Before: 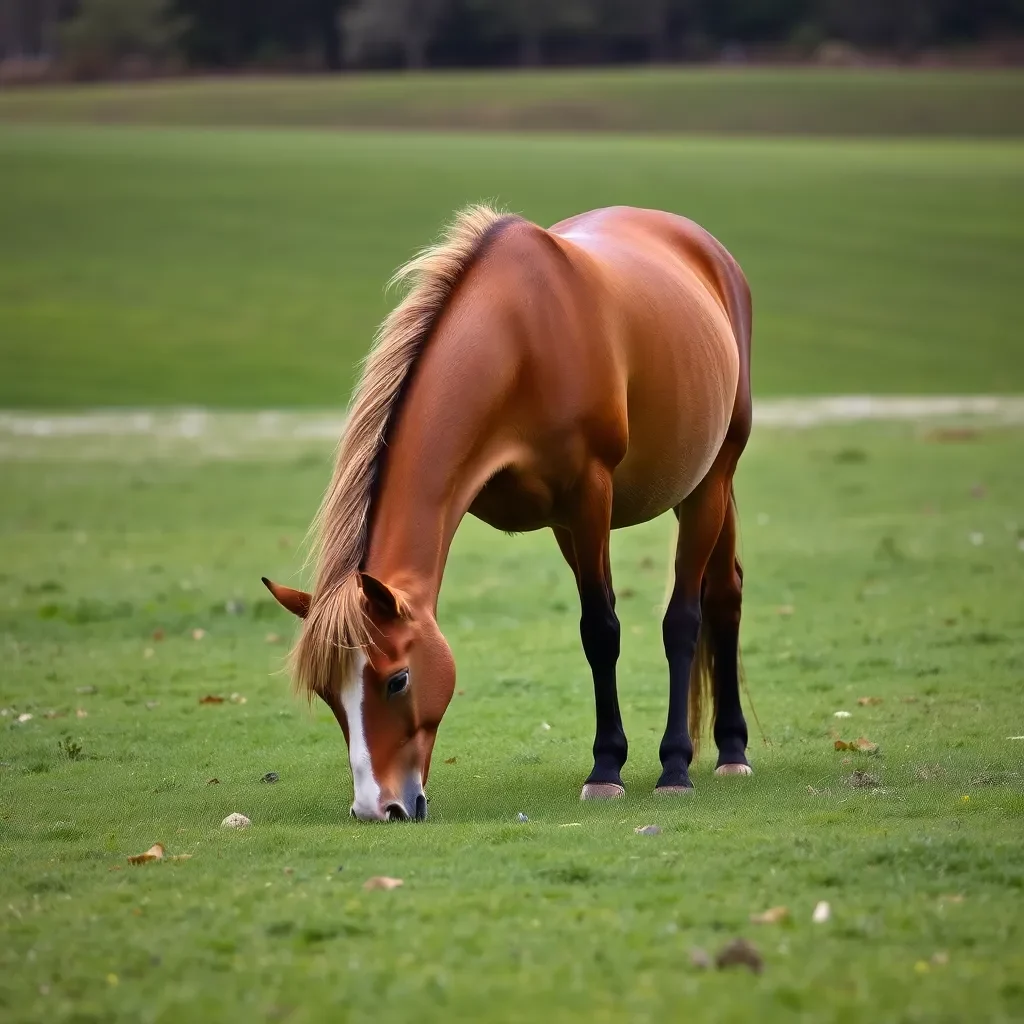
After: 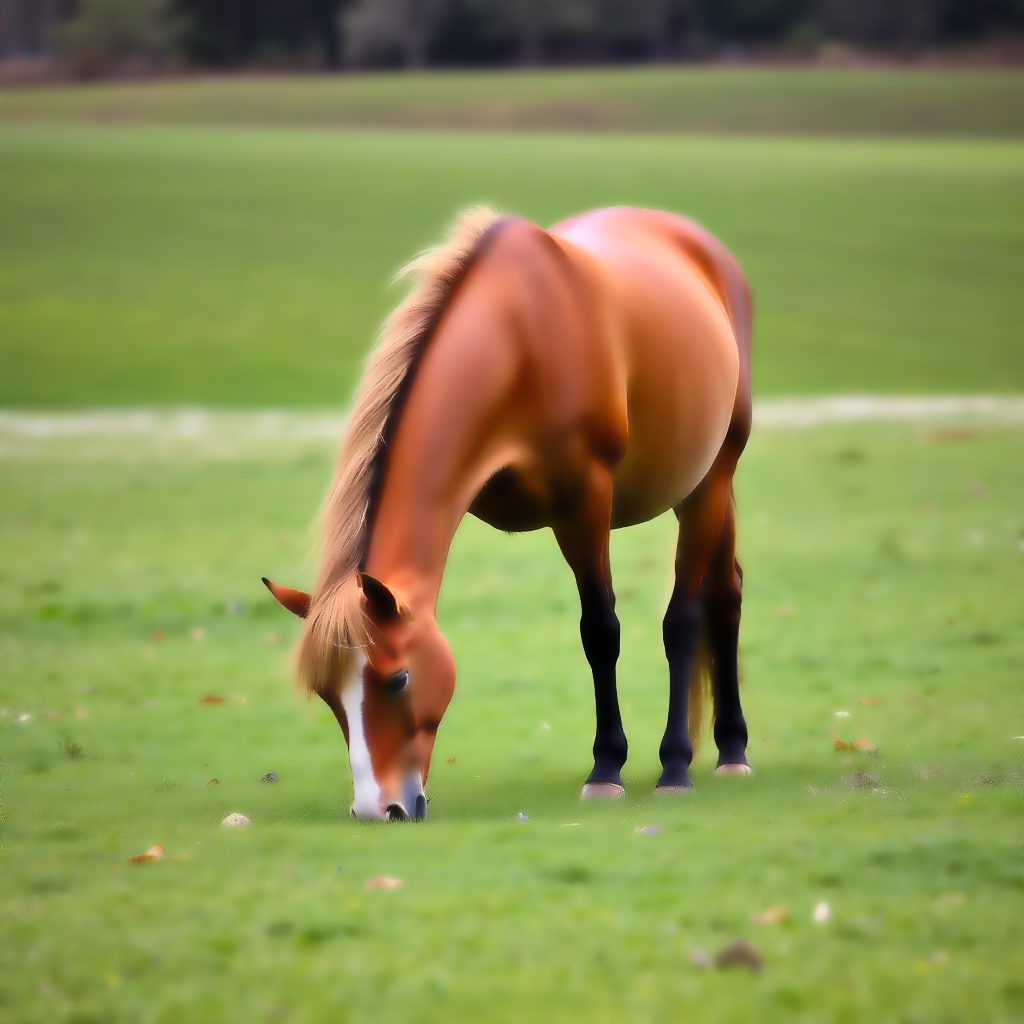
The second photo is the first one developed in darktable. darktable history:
tone curve: curves: ch0 [(0, 0) (0.004, 0.001) (0.133, 0.151) (0.325, 0.399) (0.475, 0.579) (0.832, 0.902) (1, 1)], color space Lab, linked channels, preserve colors none
lowpass: radius 4, soften with bilateral filter, unbound 0
